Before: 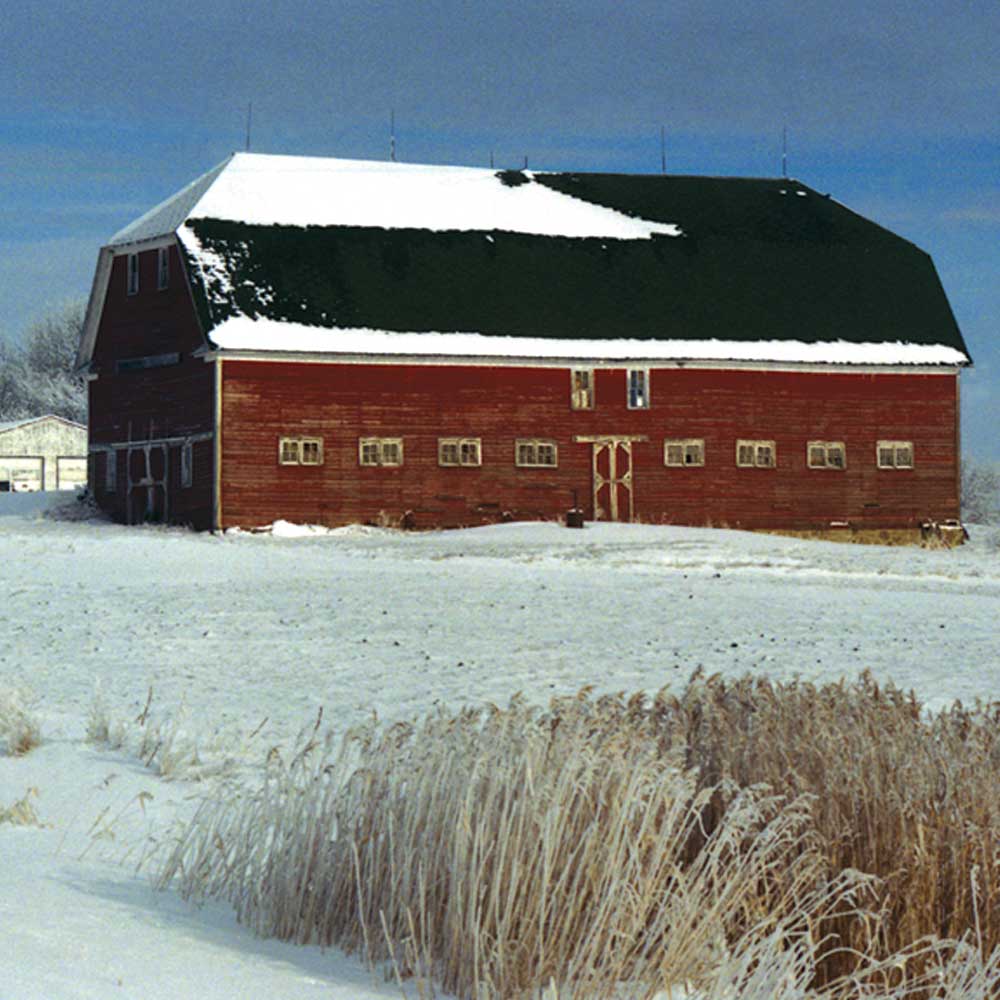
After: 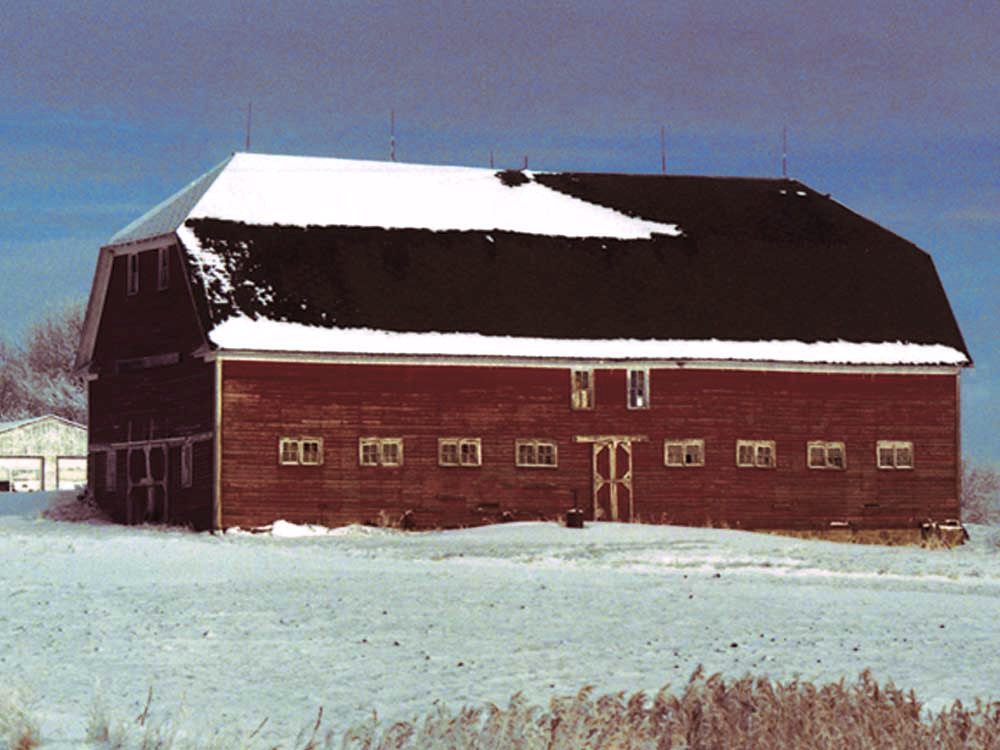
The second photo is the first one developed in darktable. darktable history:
split-toning: highlights › hue 298.8°, highlights › saturation 0.73, compress 41.76%
crop: bottom 24.967%
